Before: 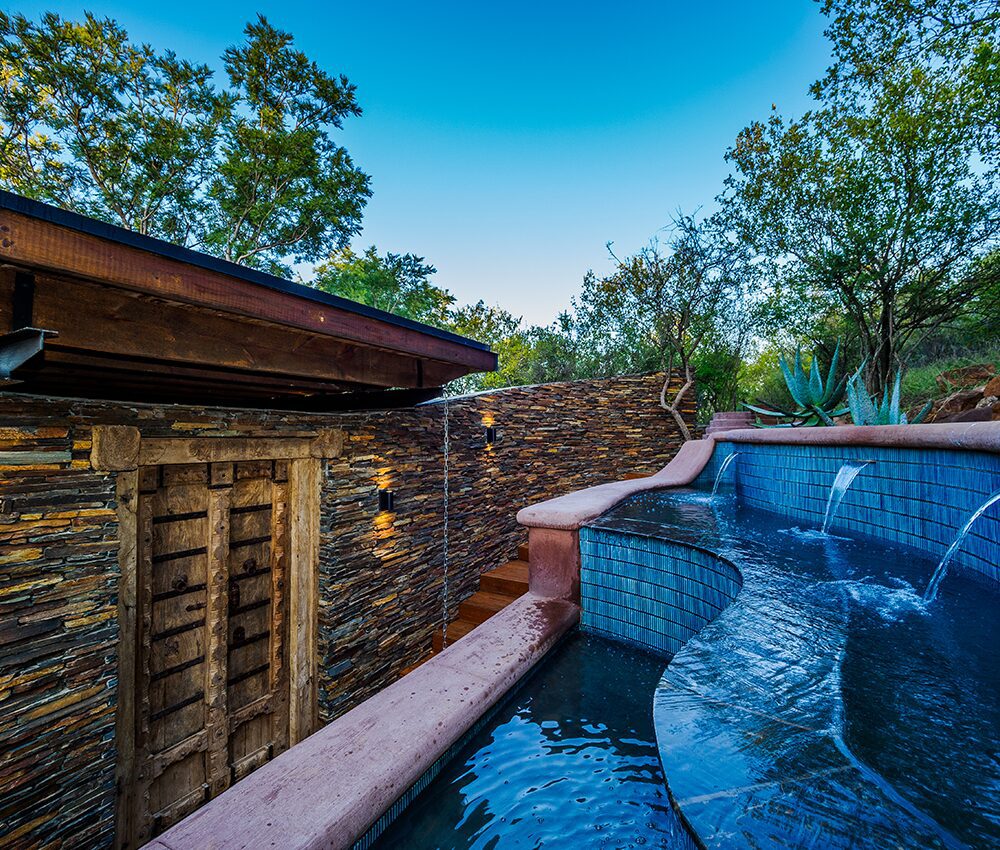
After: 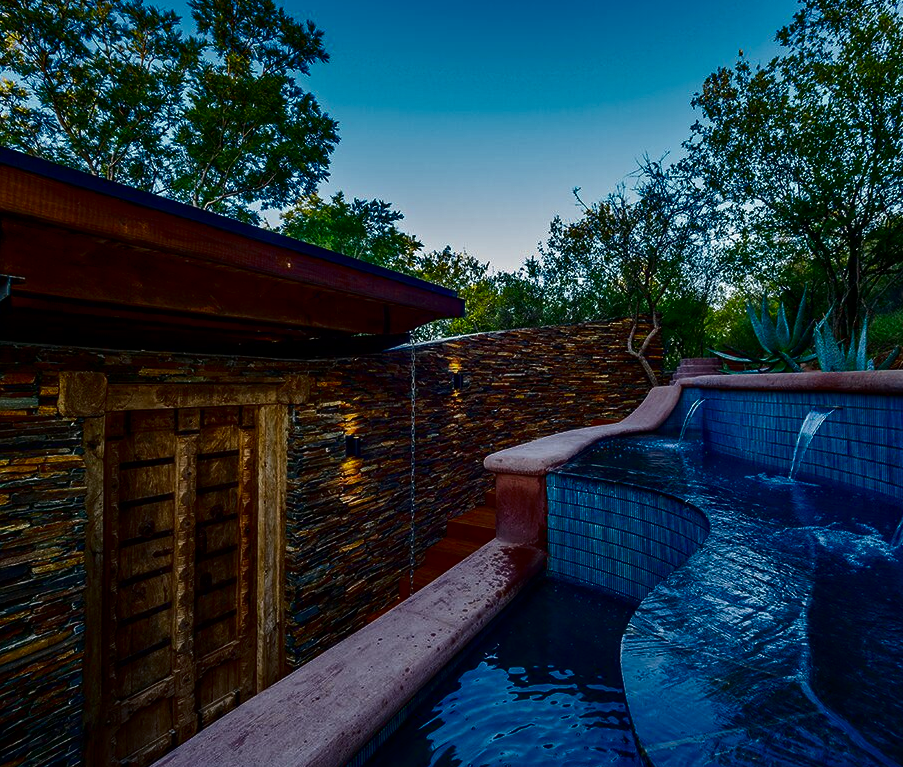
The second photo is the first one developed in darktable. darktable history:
contrast brightness saturation: brightness -0.52
tone equalizer: on, module defaults
crop: left 3.305%, top 6.436%, right 6.389%, bottom 3.258%
